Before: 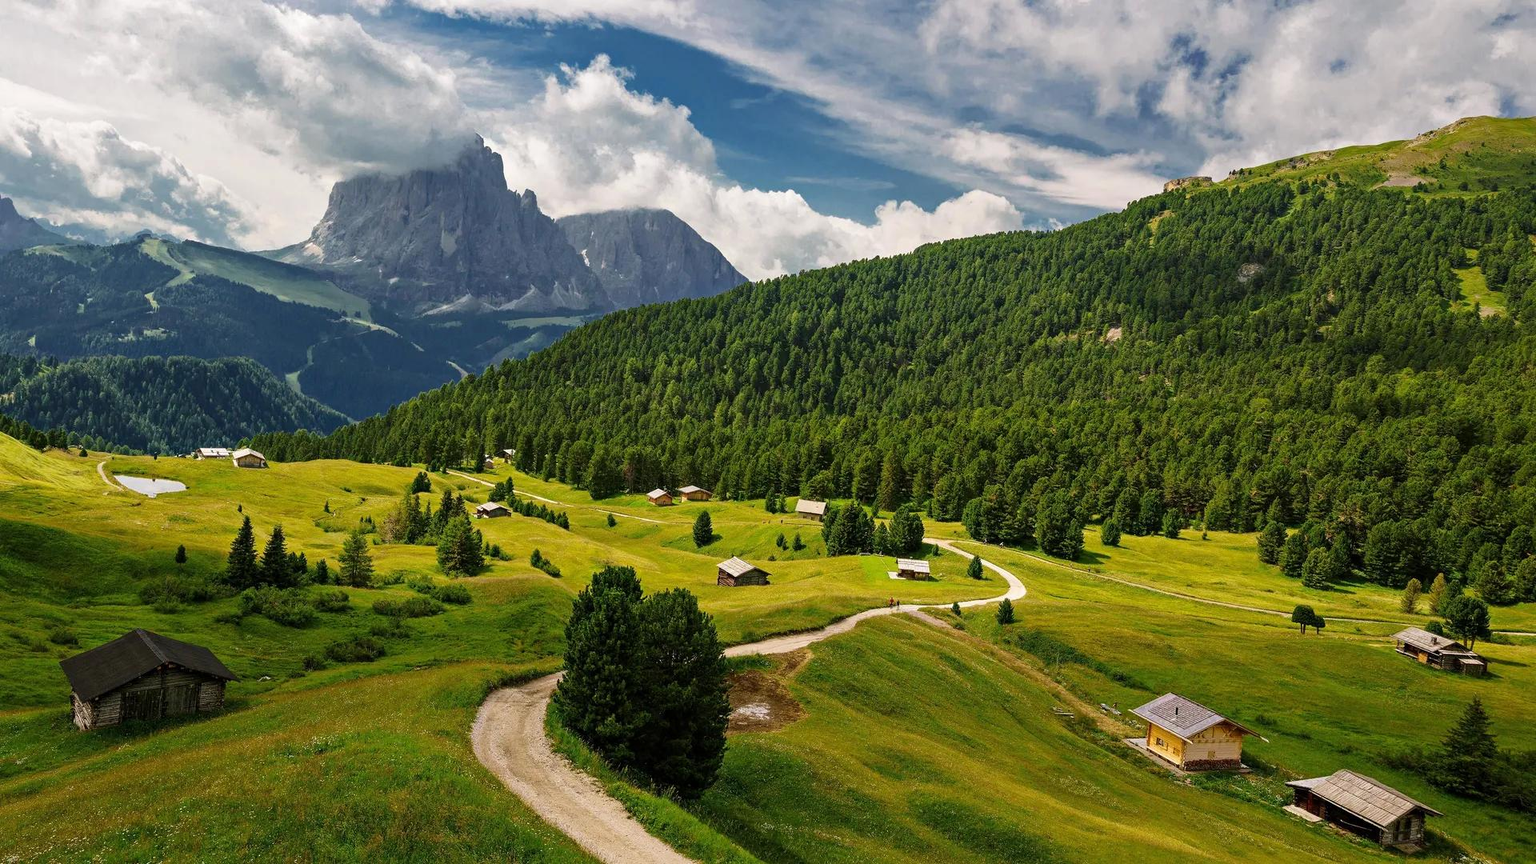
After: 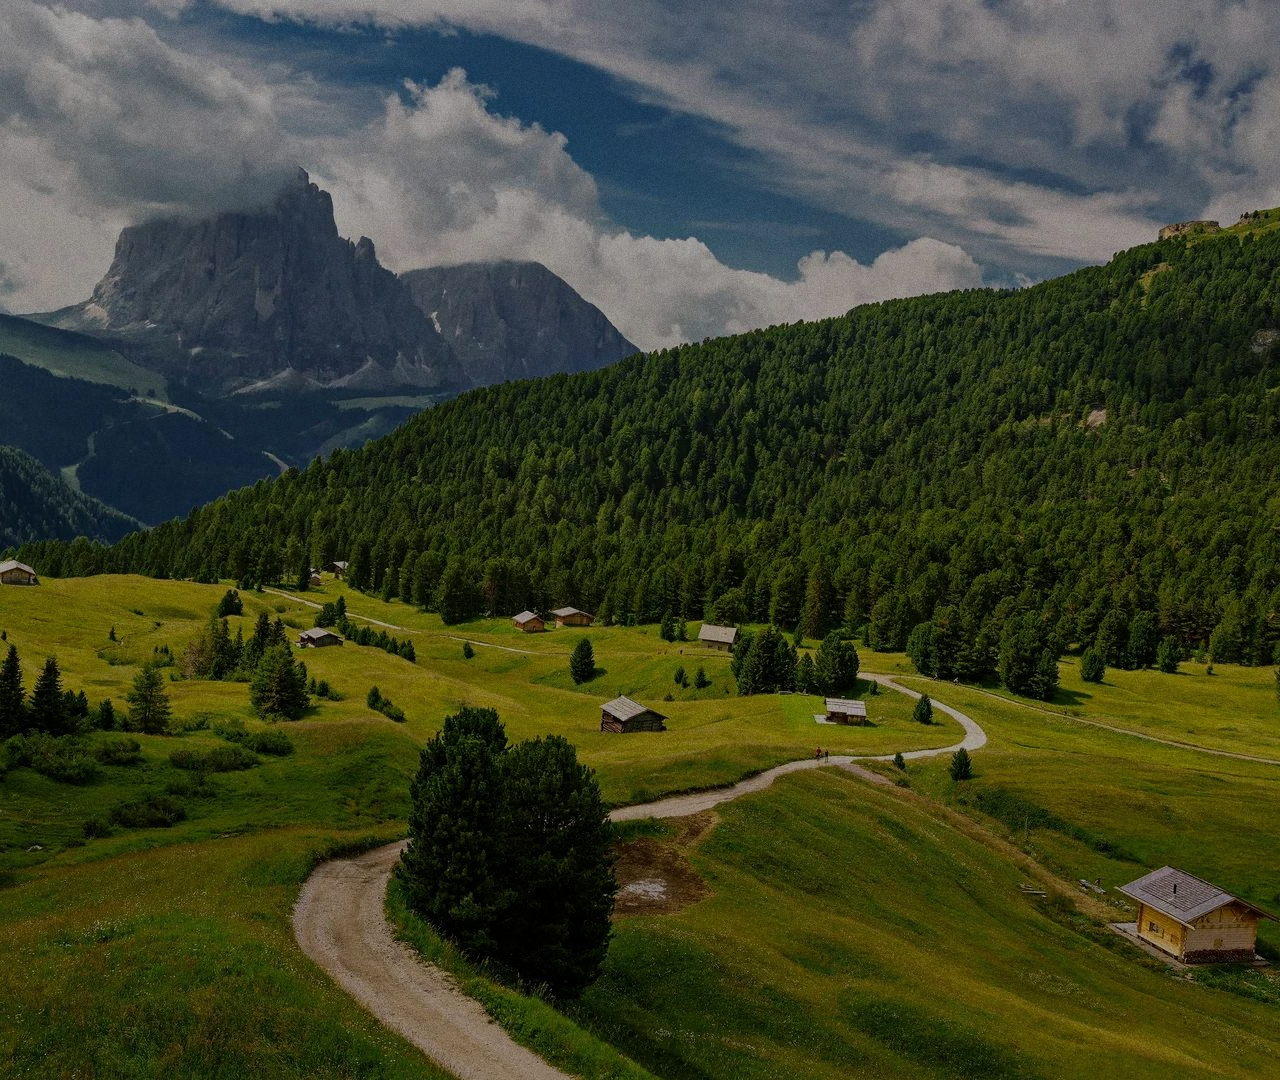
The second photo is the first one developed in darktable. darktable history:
crop and rotate: left 15.446%, right 17.836%
grain: coarseness 0.09 ISO
exposure: exposure -1.468 EV, compensate highlight preservation false
